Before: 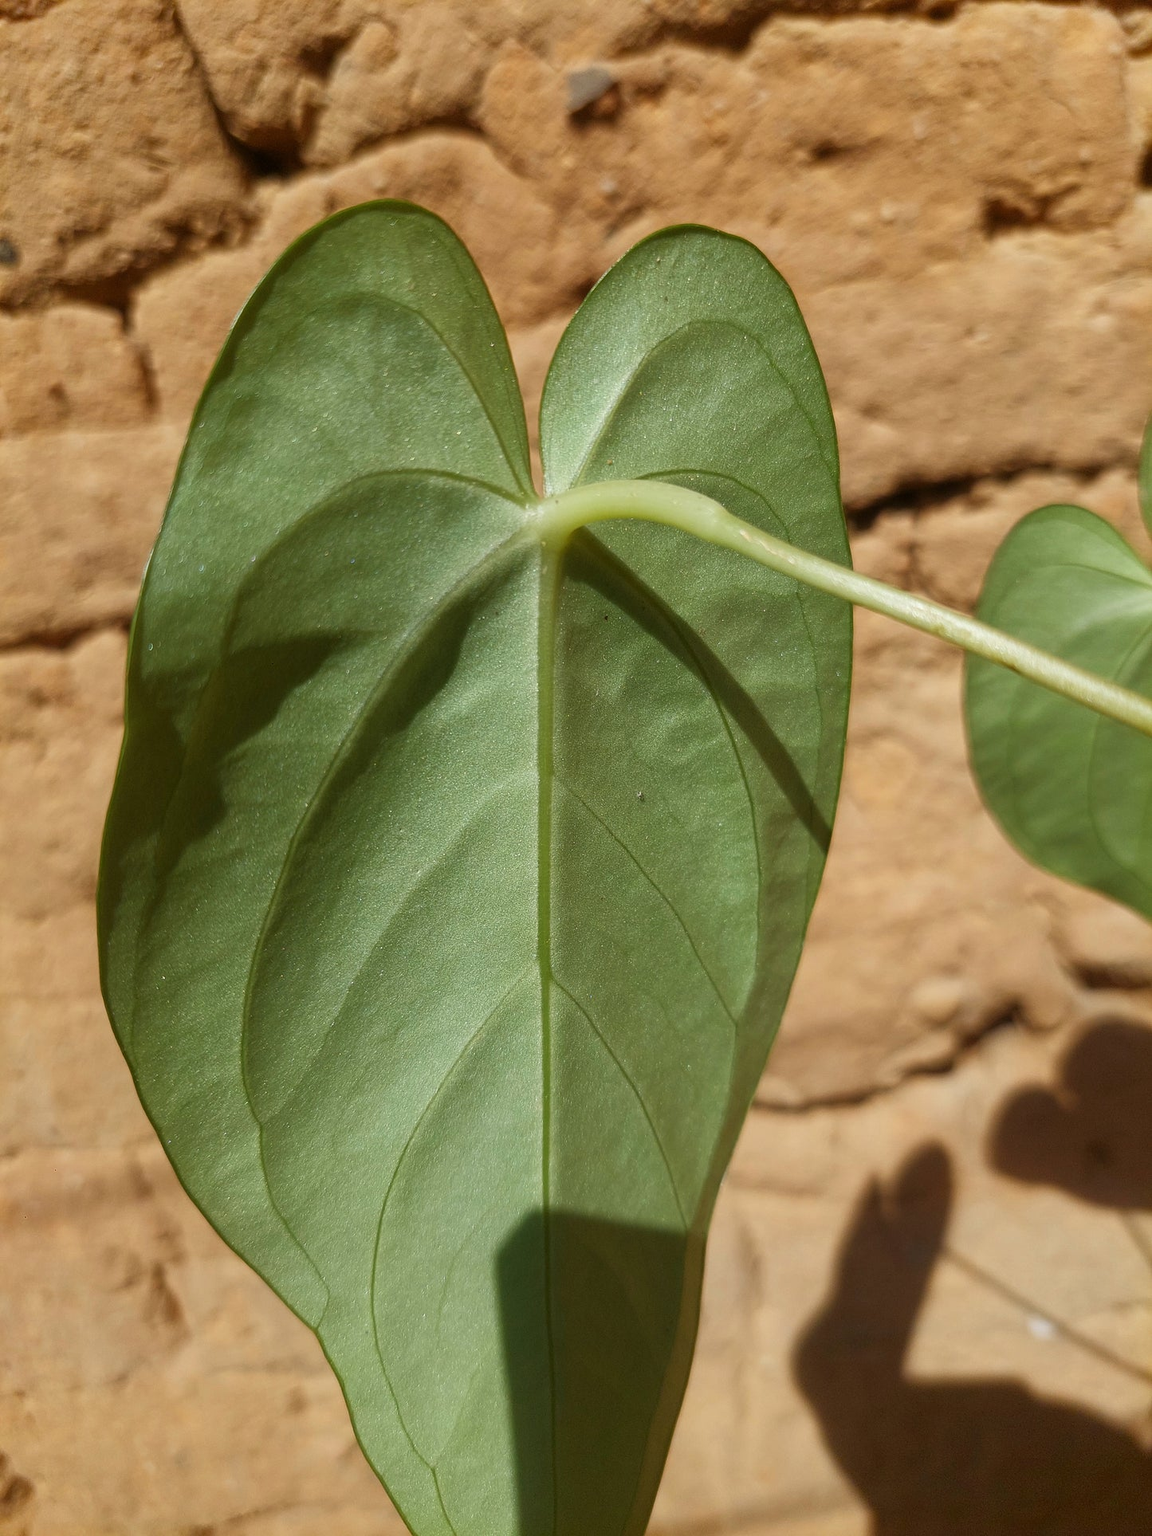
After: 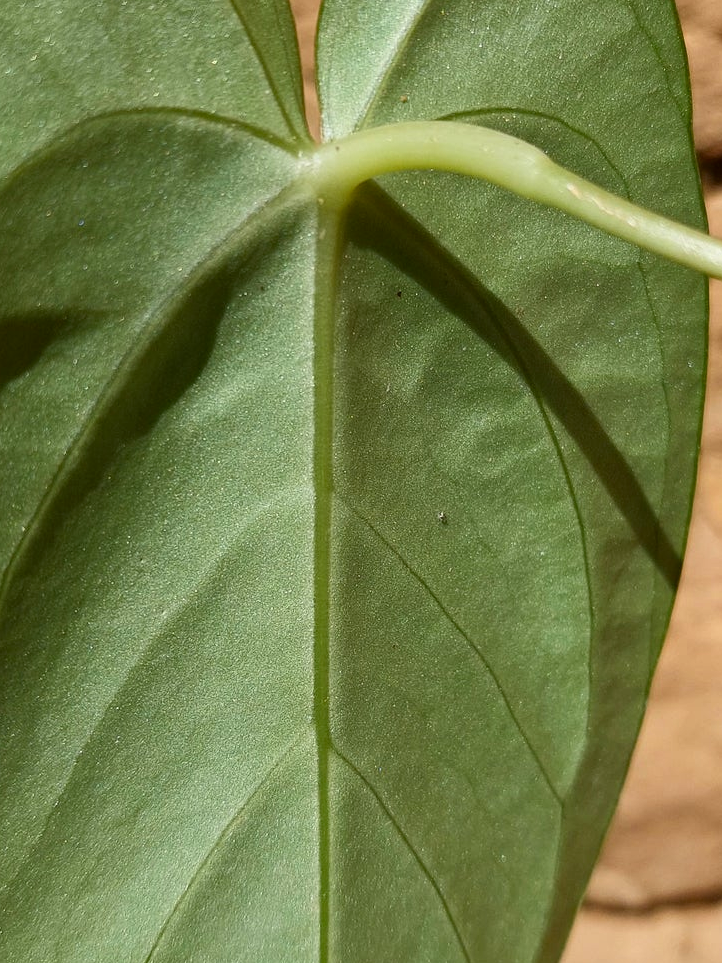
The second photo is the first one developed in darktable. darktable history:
crop: left 25%, top 25%, right 25%, bottom 25%
haze removal: compatibility mode true, adaptive false
contrast brightness saturation: contrast 0.14
